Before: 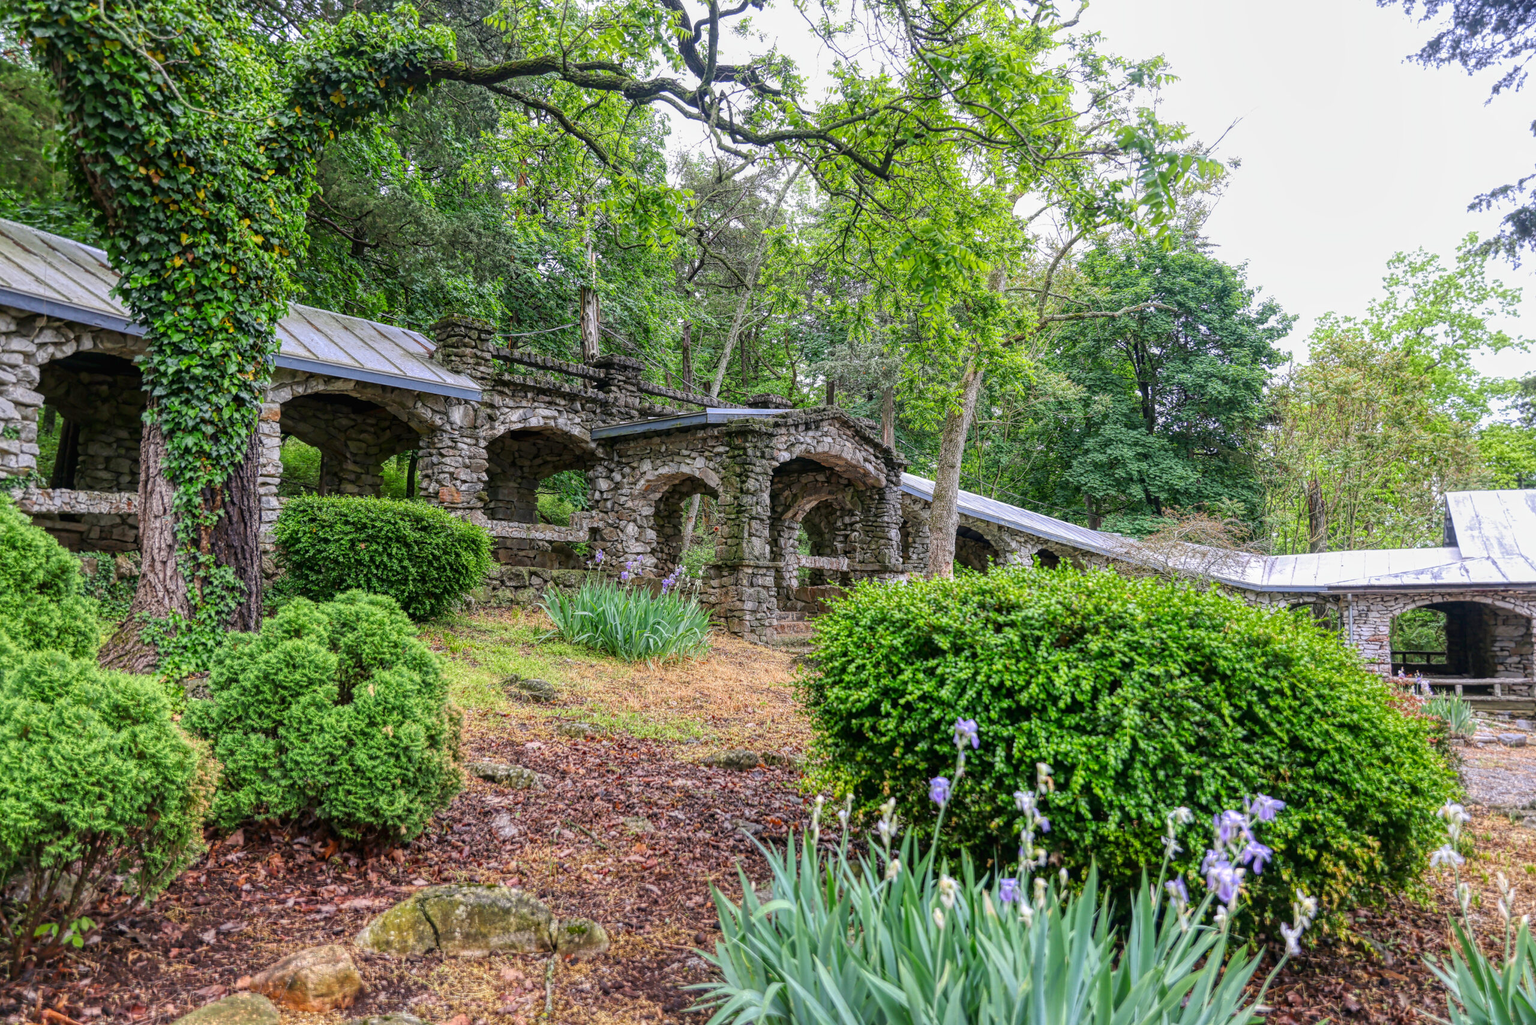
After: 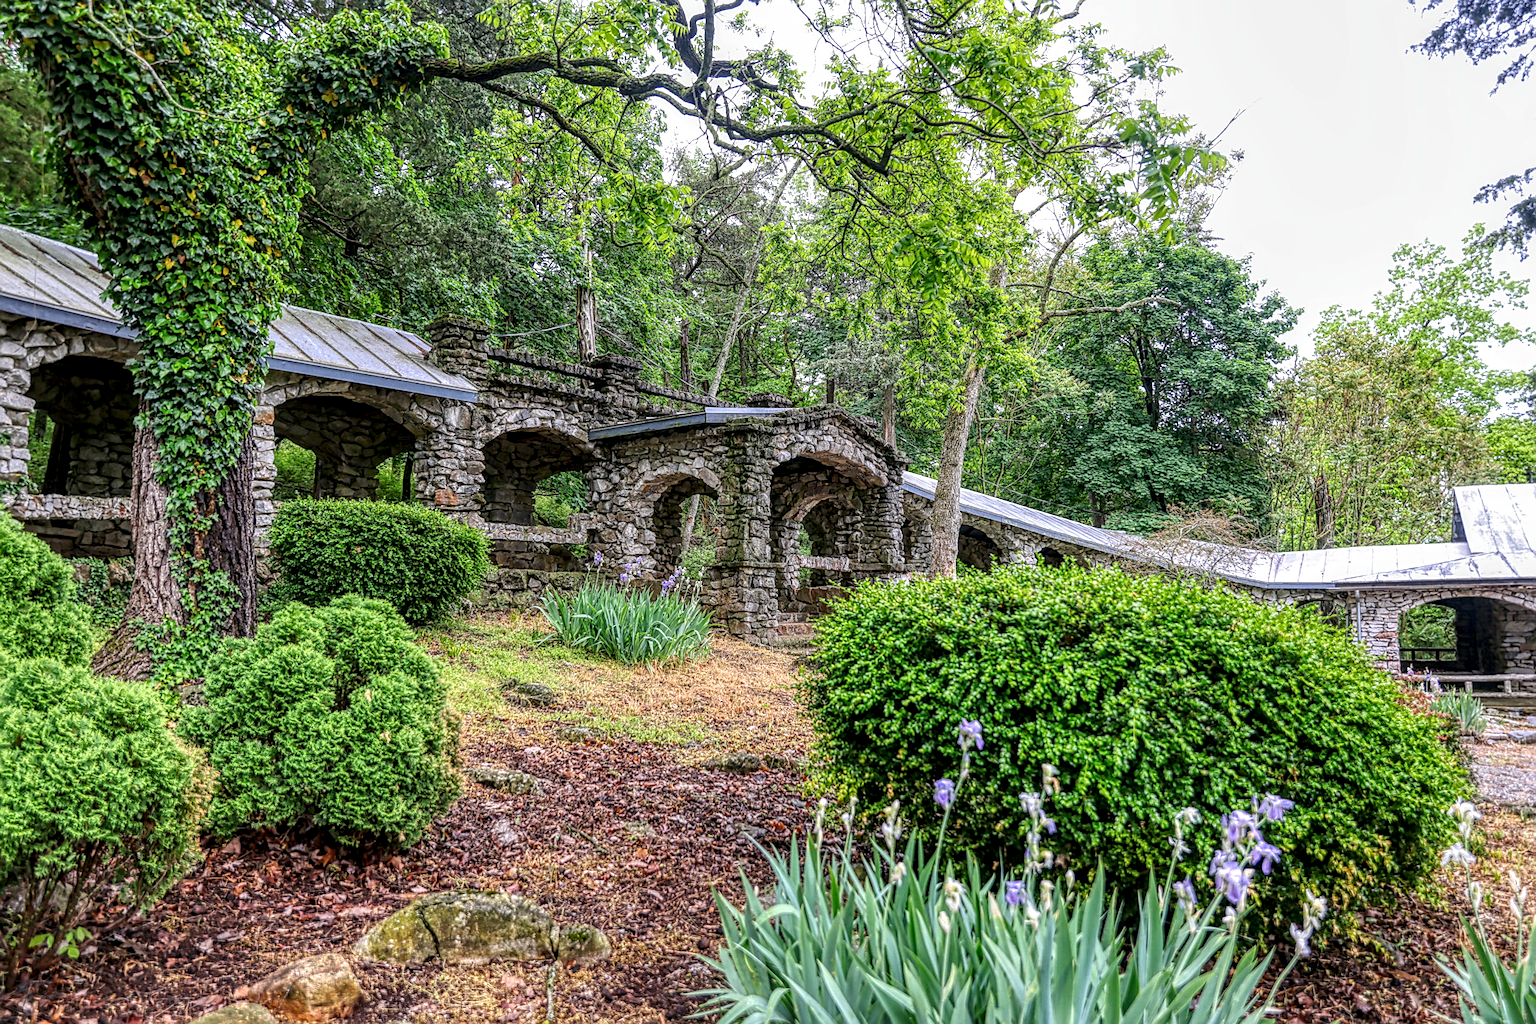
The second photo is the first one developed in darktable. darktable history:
rotate and perspective: rotation -0.45°, automatic cropping original format, crop left 0.008, crop right 0.992, crop top 0.012, crop bottom 0.988
sharpen: on, module defaults
local contrast: detail 144%
